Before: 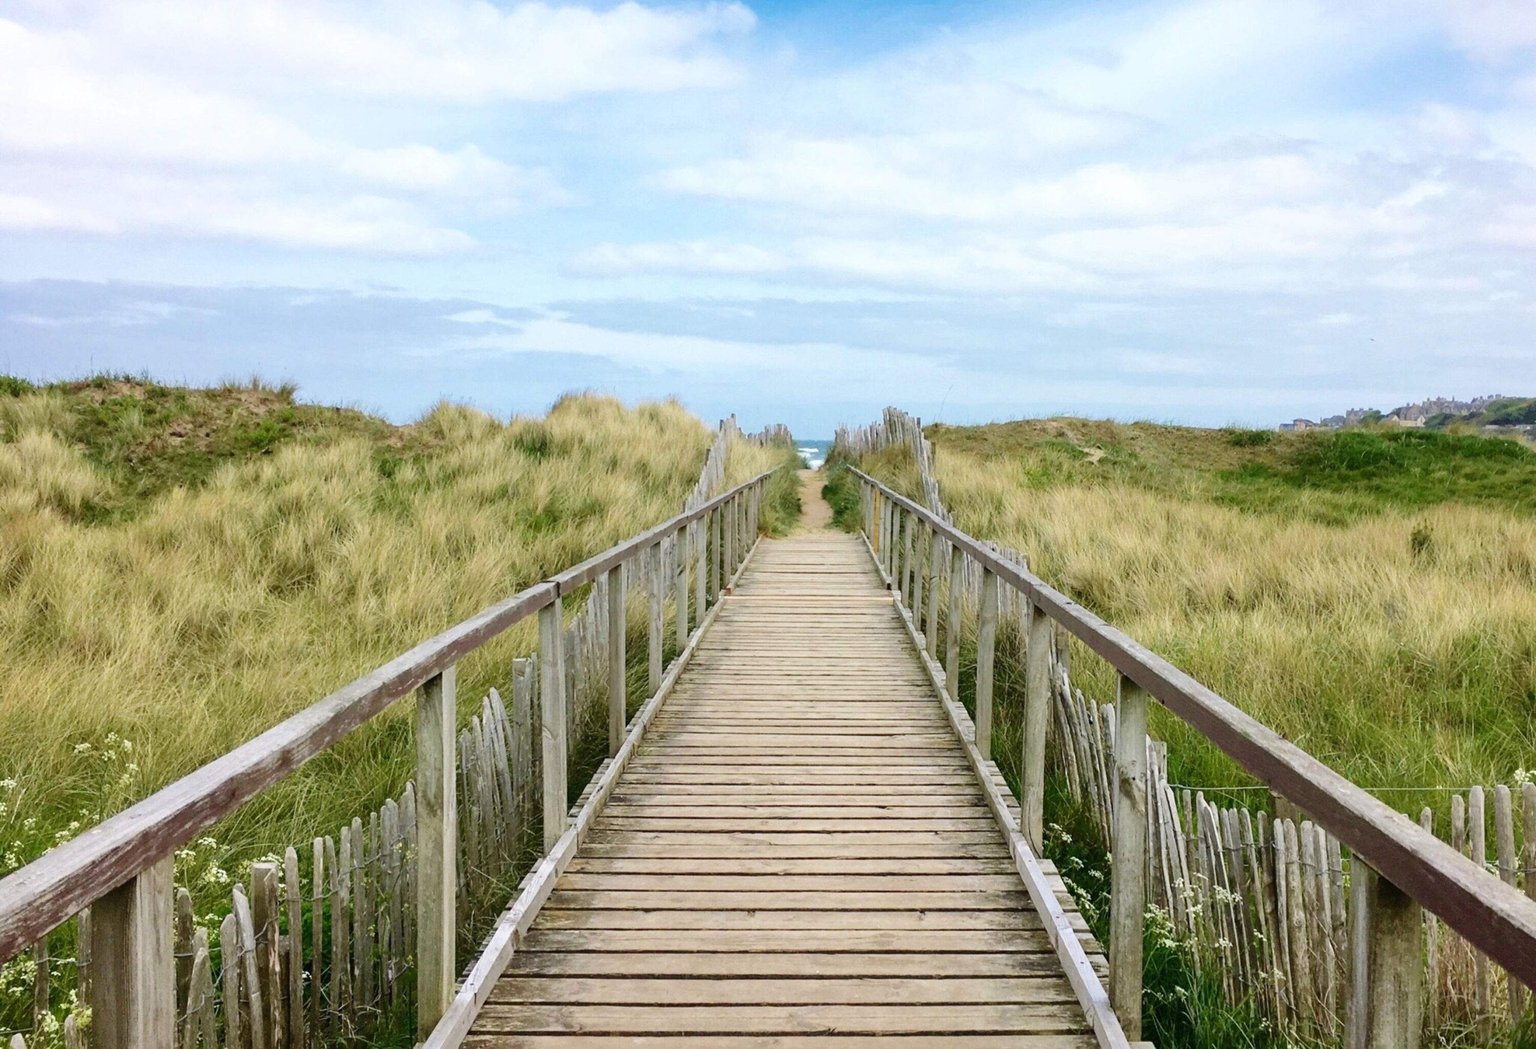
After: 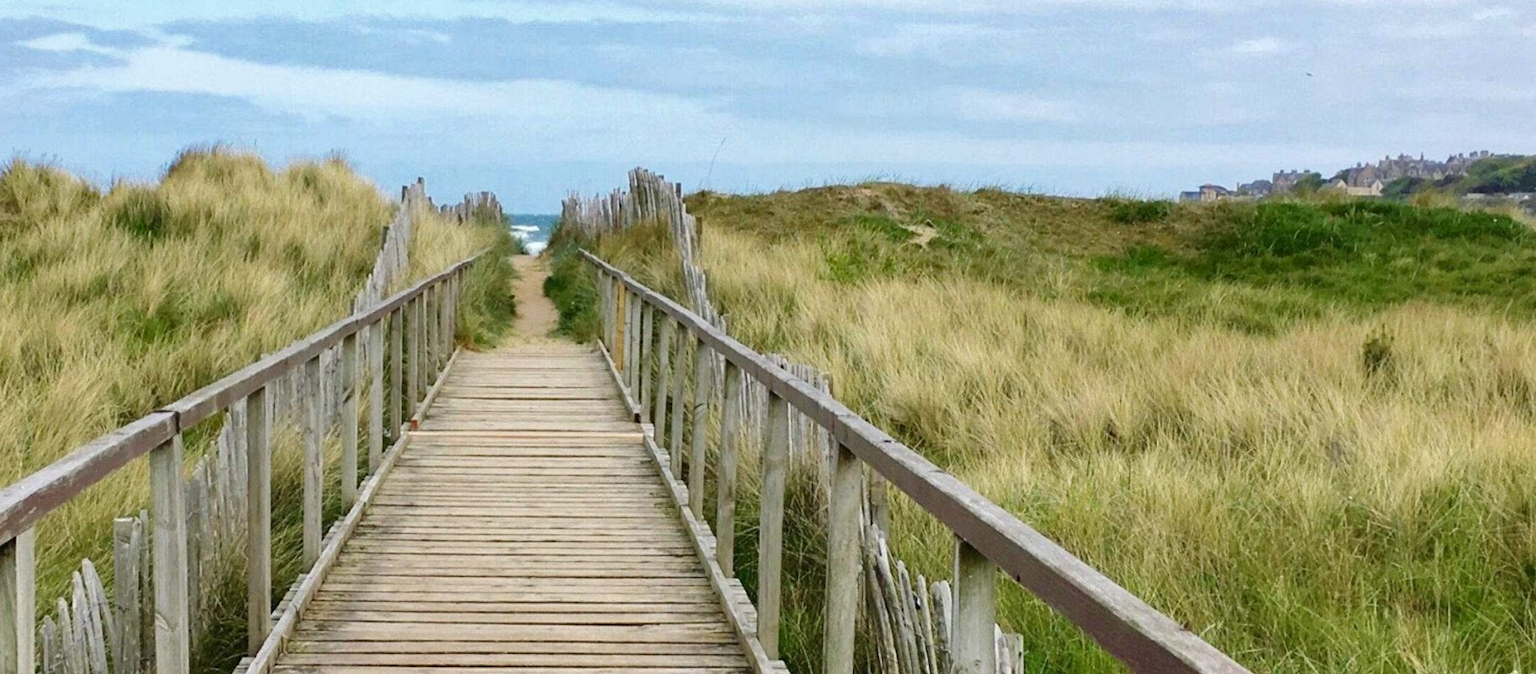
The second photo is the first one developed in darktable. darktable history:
crop and rotate: left 28.064%, top 27.286%, bottom 26.515%
shadows and highlights: radius 134.98, highlights color adjustment 79%, soften with gaussian
